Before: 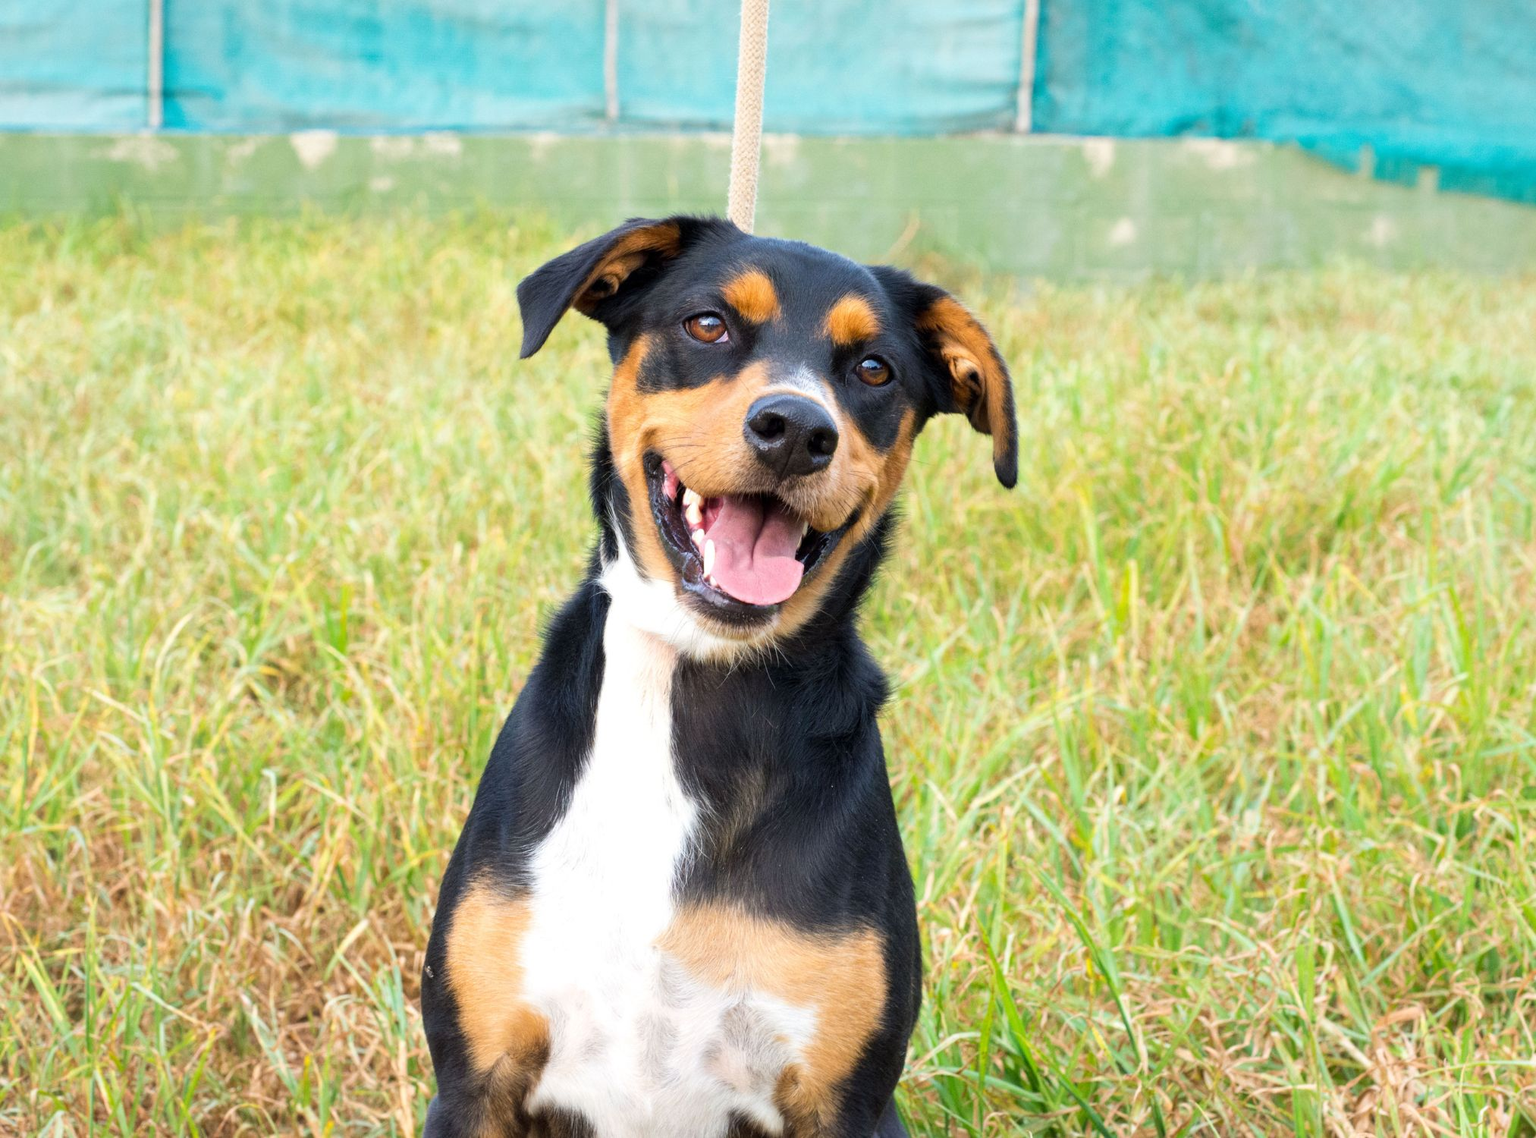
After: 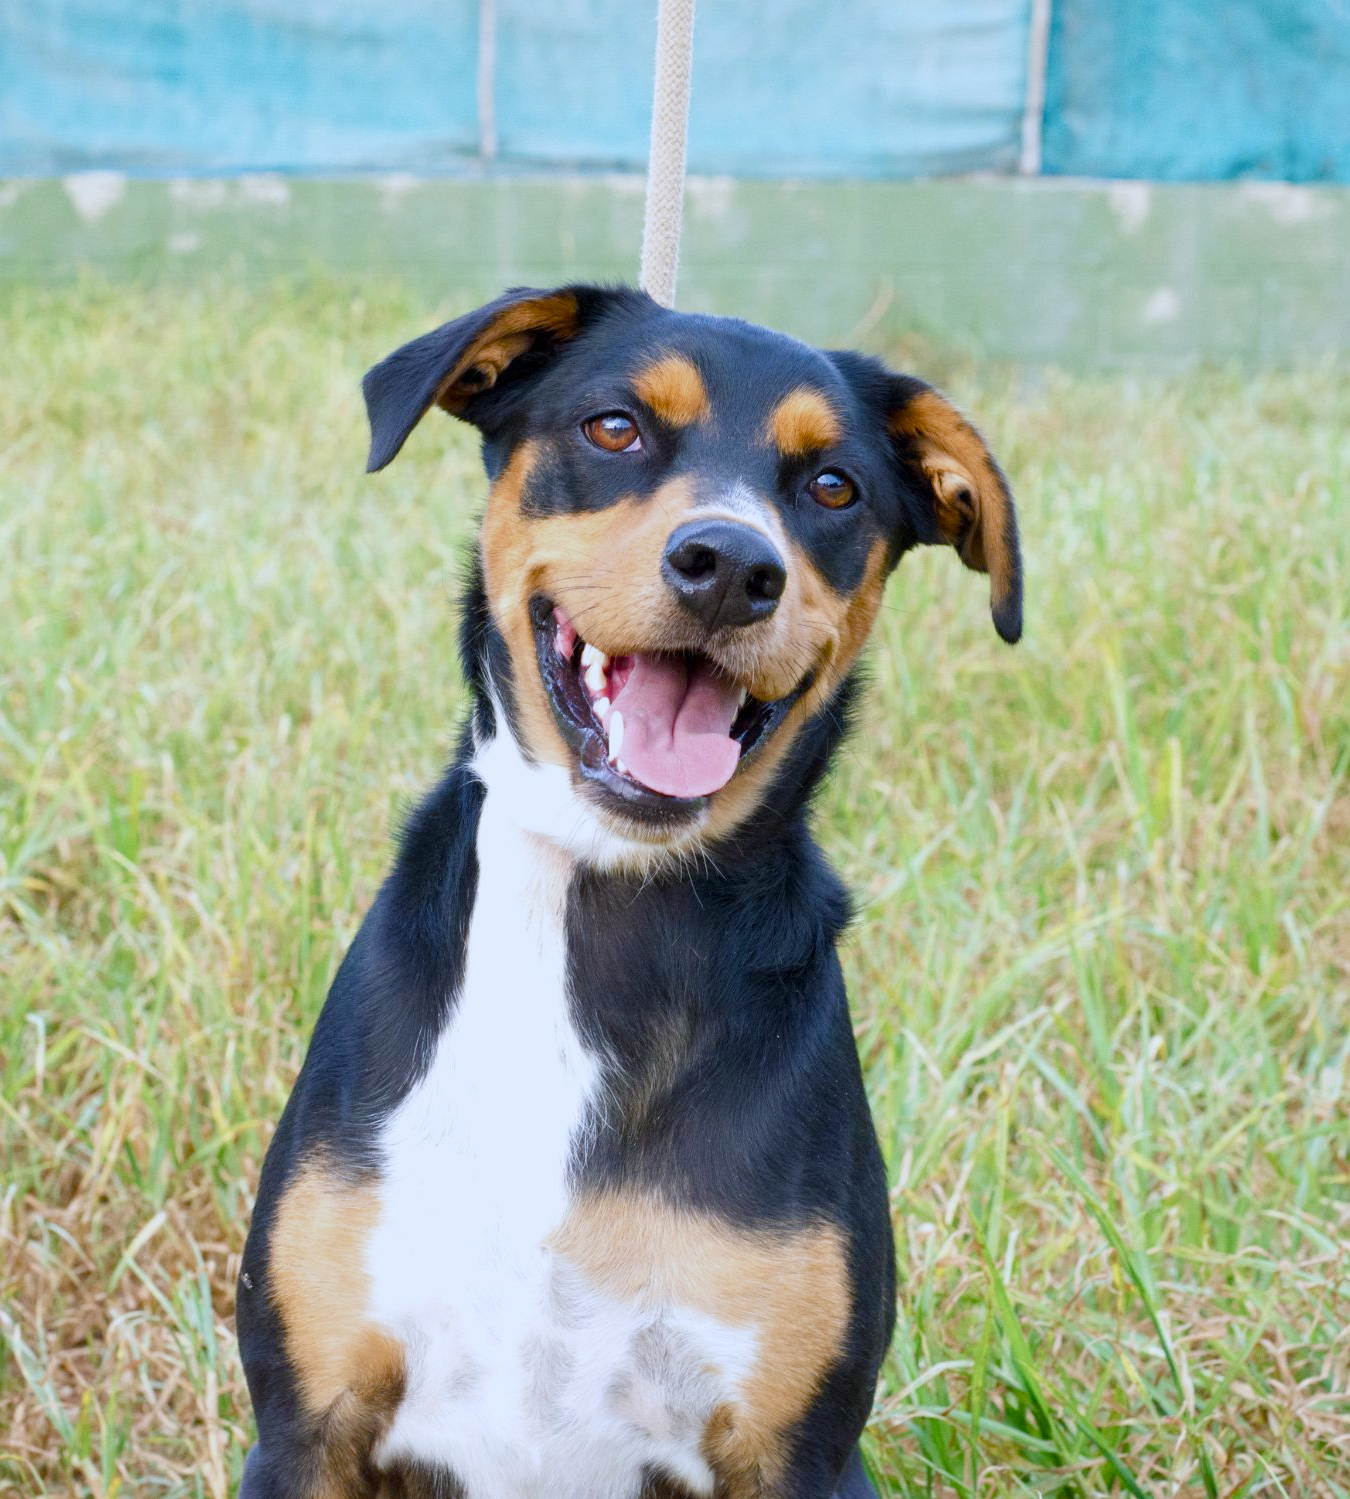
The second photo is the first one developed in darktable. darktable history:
white balance: red 0.926, green 1.003, blue 1.133
crop and rotate: left 15.754%, right 17.579%
color balance rgb: shadows lift › chroma 1%, shadows lift › hue 113°, highlights gain › chroma 0.2%, highlights gain › hue 333°, perceptual saturation grading › global saturation 20%, perceptual saturation grading › highlights -50%, perceptual saturation grading › shadows 25%, contrast -10%
